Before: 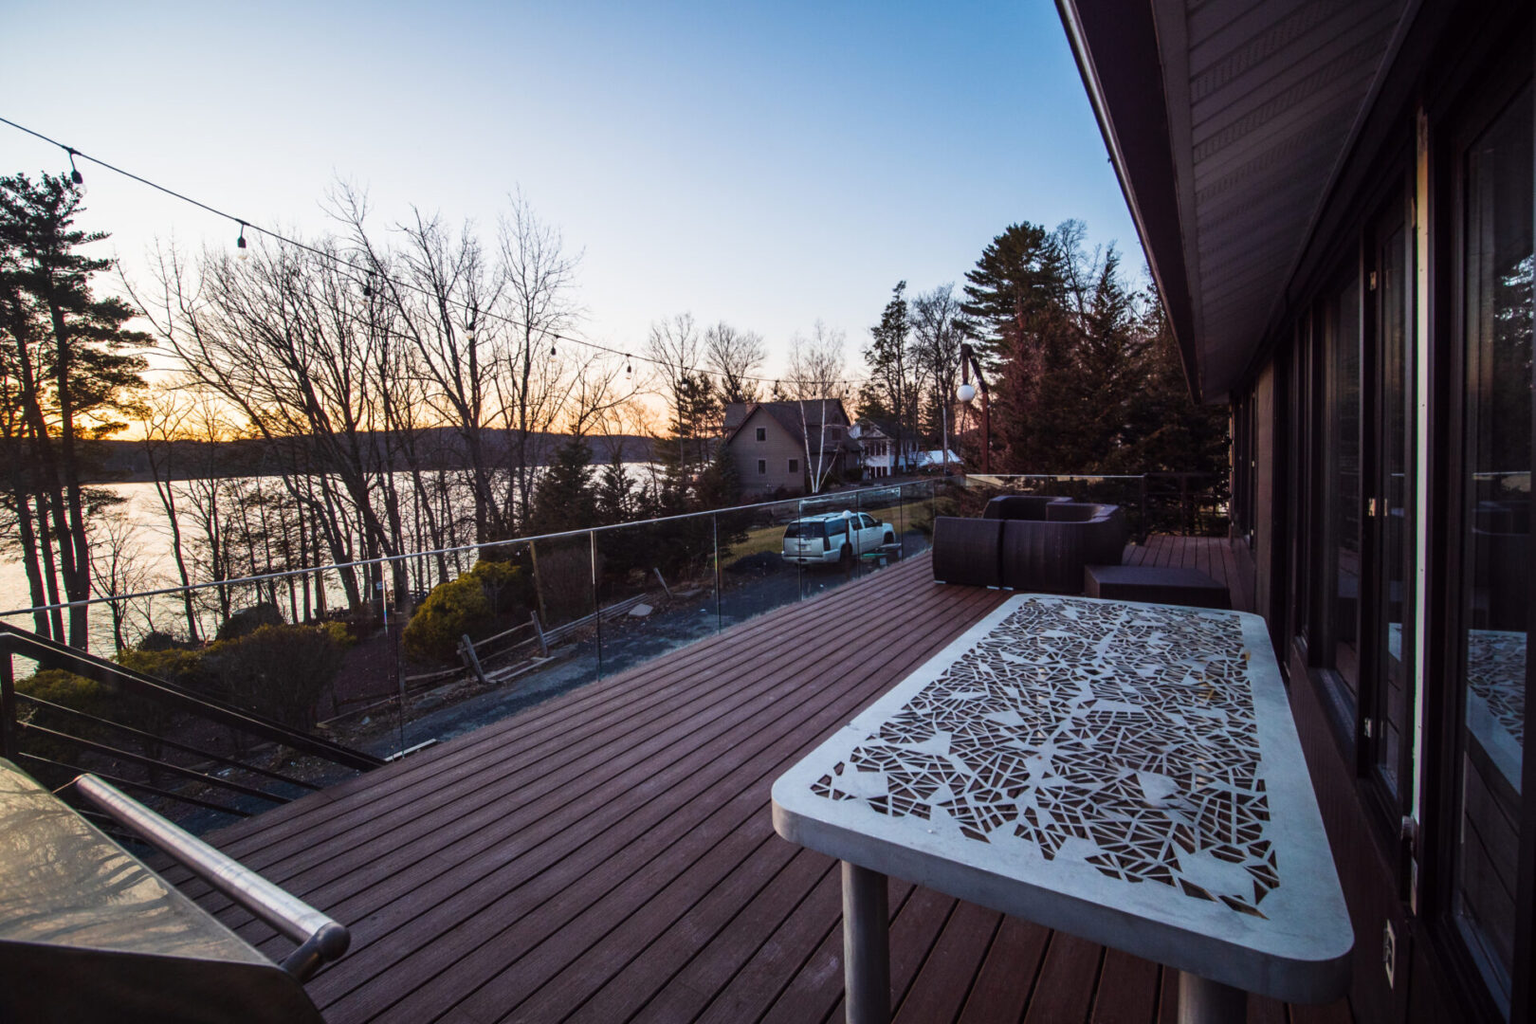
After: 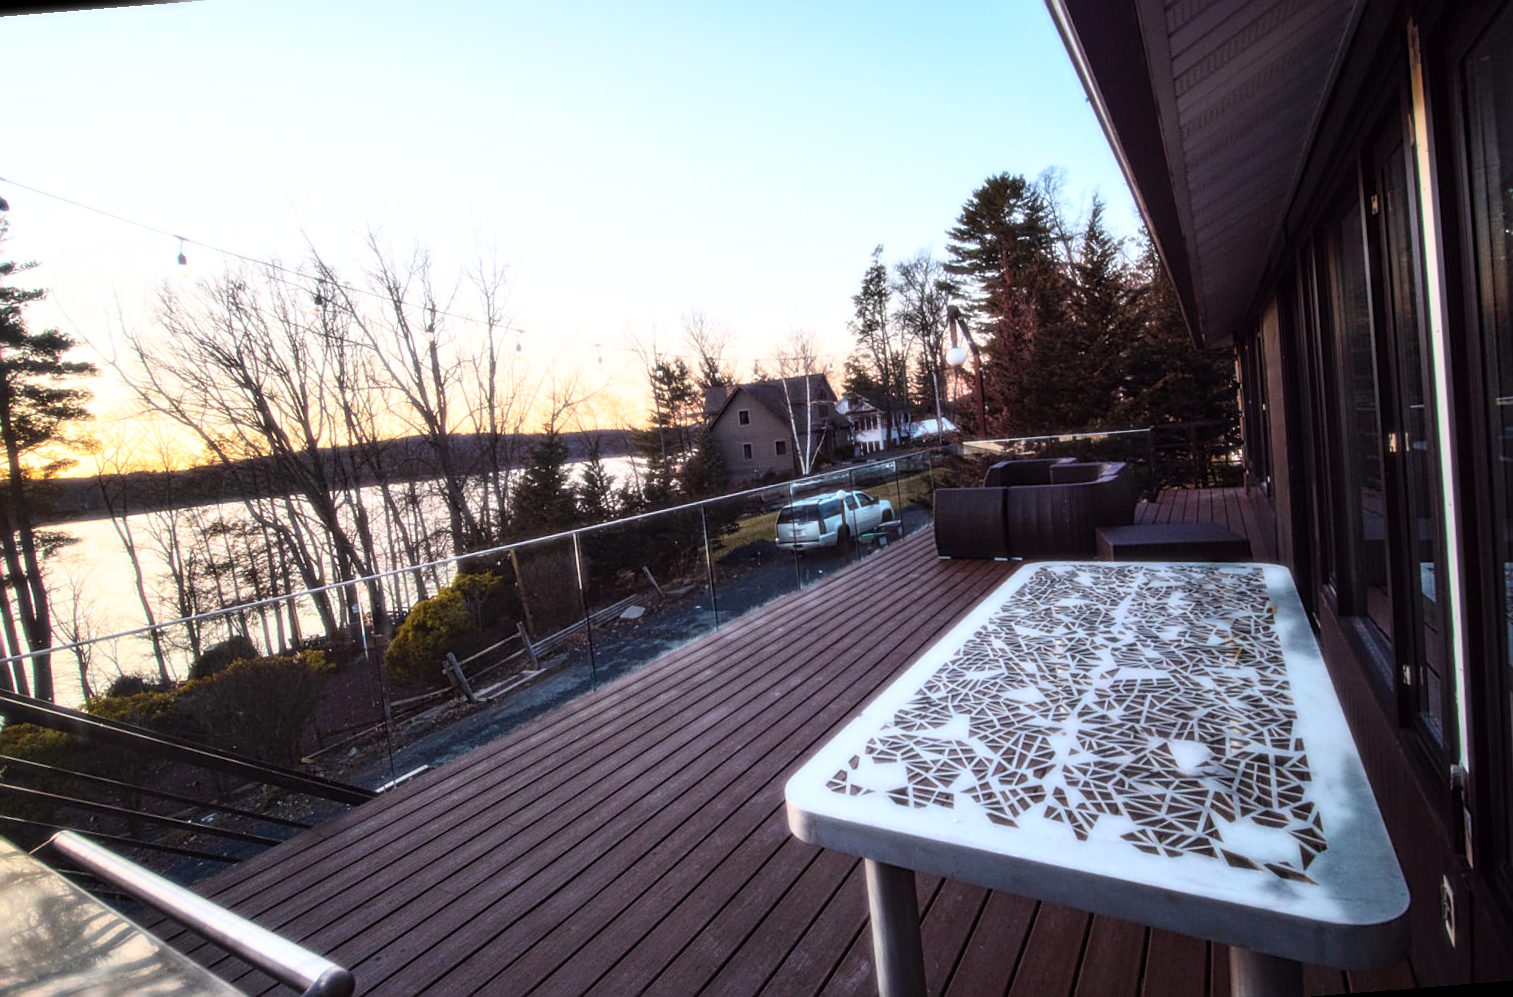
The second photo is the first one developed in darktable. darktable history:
bloom: size 0%, threshold 54.82%, strength 8.31%
rotate and perspective: rotation -4.57°, crop left 0.054, crop right 0.944, crop top 0.087, crop bottom 0.914
sharpen: on, module defaults
exposure: exposure 0.197 EV, compensate highlight preservation false
